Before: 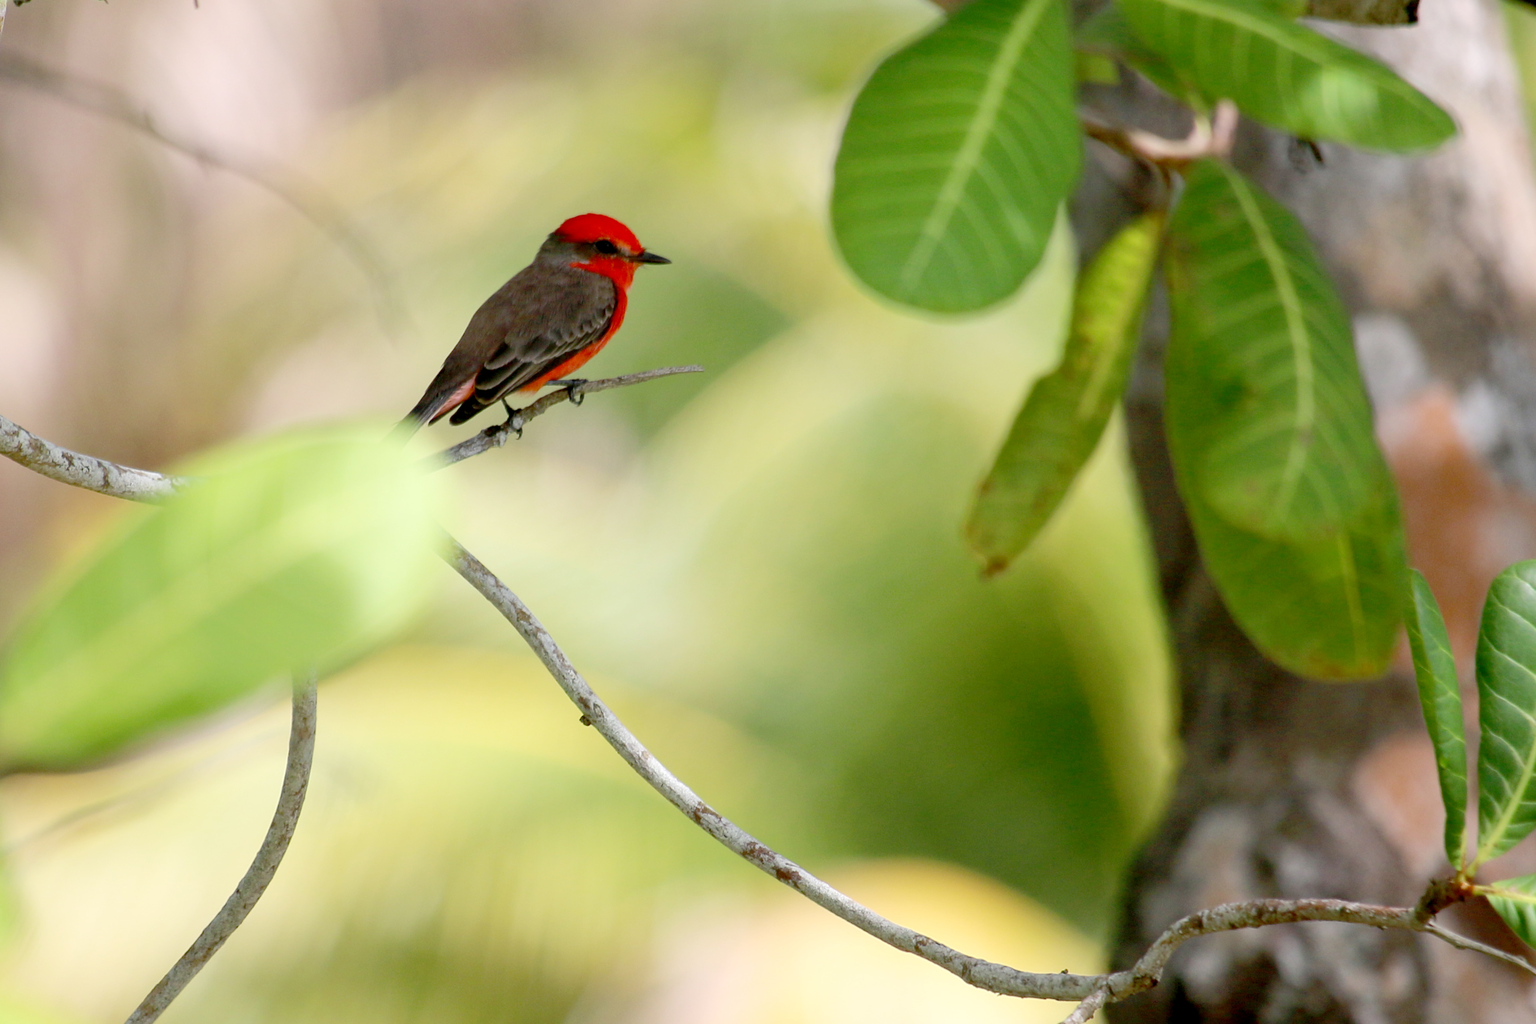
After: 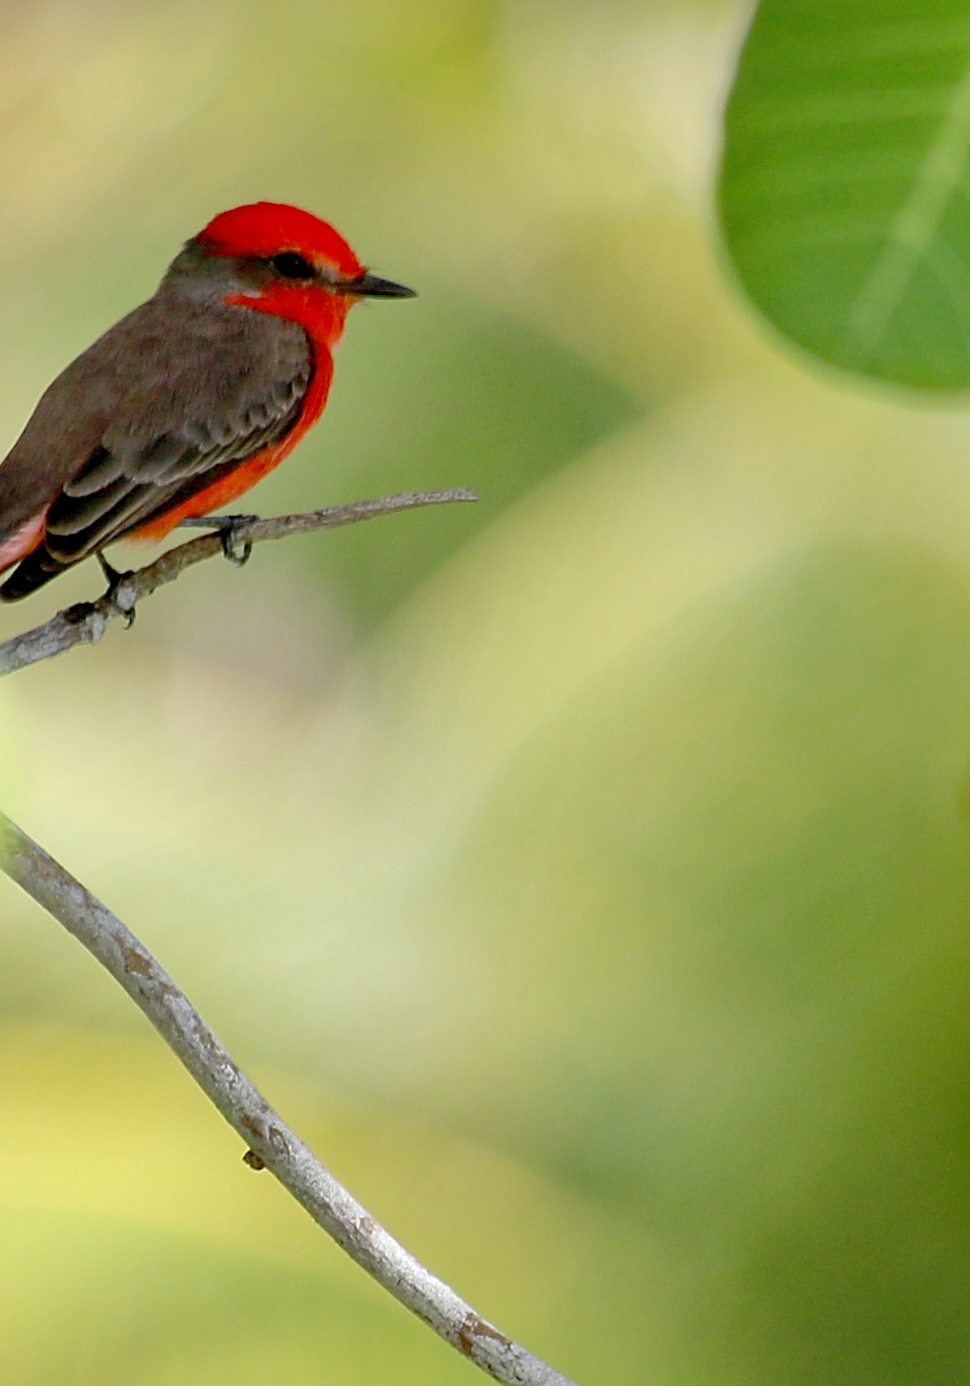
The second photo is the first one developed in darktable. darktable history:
exposure: compensate highlight preservation false
sharpen: on, module defaults
shadows and highlights: shadows 30.02
crop and rotate: left 29.361%, top 10.408%, right 37.174%, bottom 17.9%
